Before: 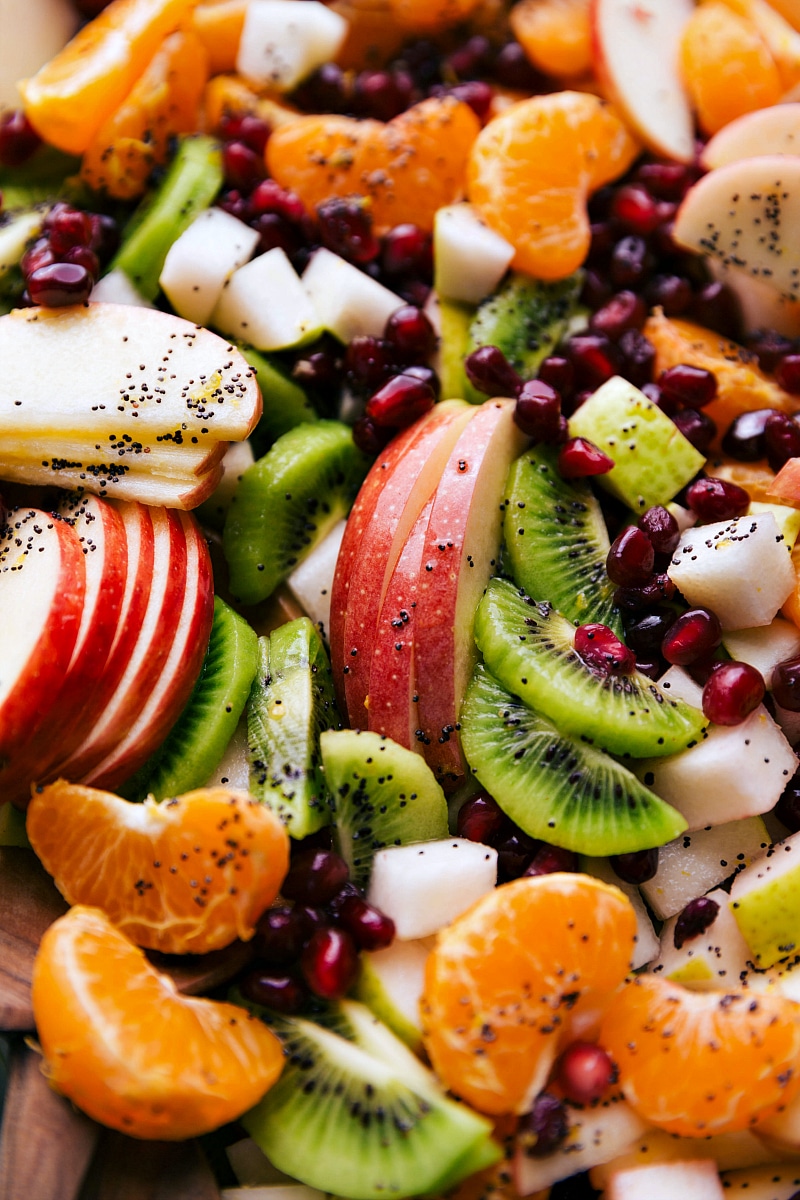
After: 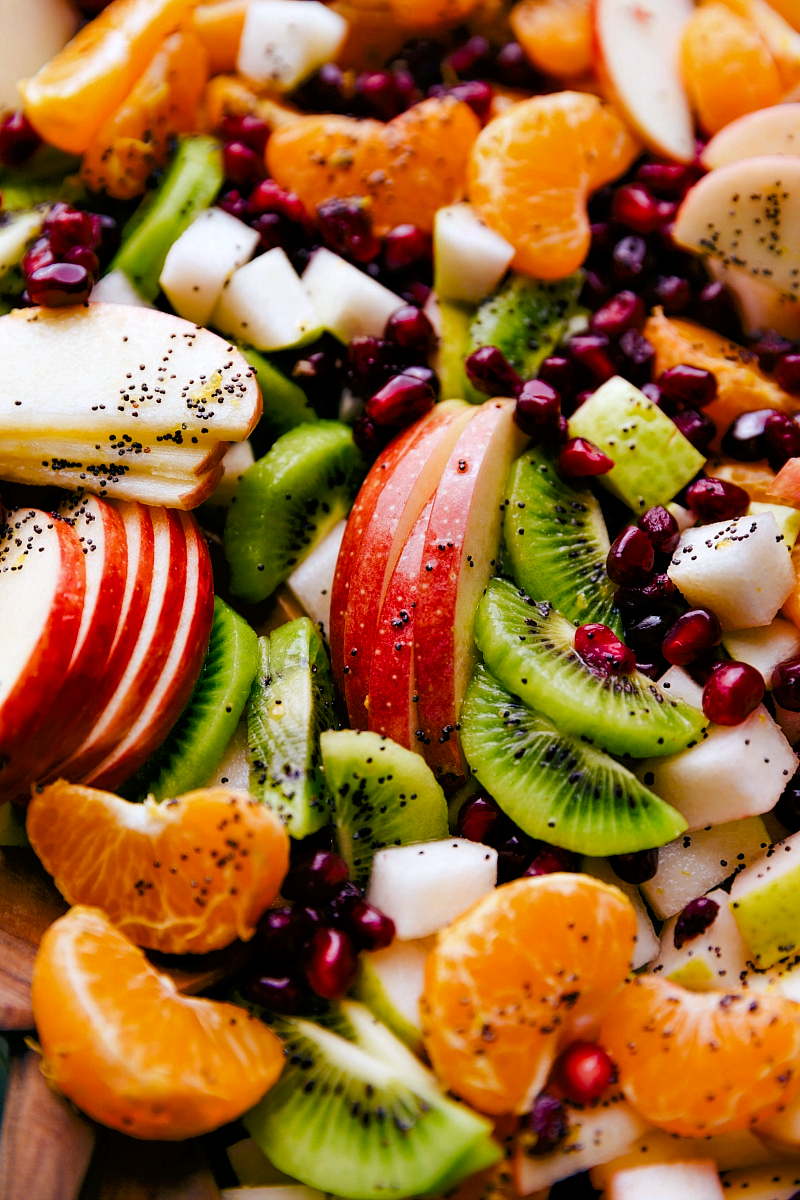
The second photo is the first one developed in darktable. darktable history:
color balance rgb: perceptual saturation grading › global saturation 20%, perceptual saturation grading › highlights -25.71%, perceptual saturation grading › shadows 50.368%
tone equalizer: -8 EV -1.88 EV, -7 EV -1.14 EV, -6 EV -1.62 EV
